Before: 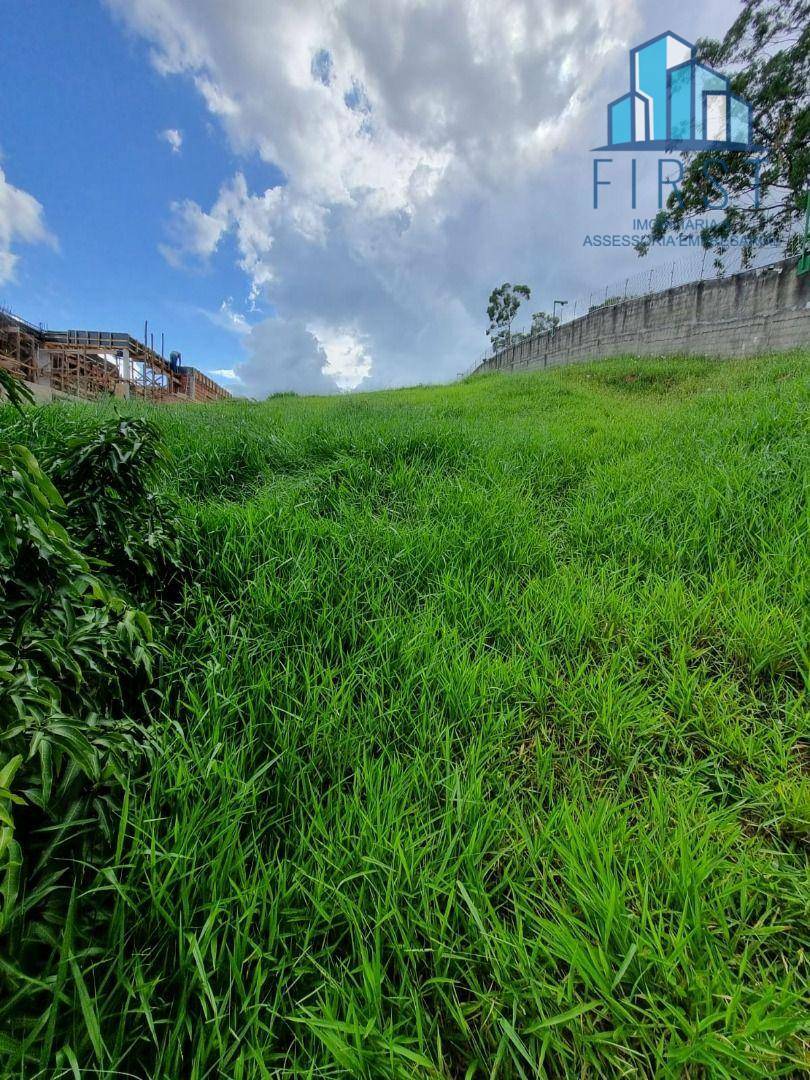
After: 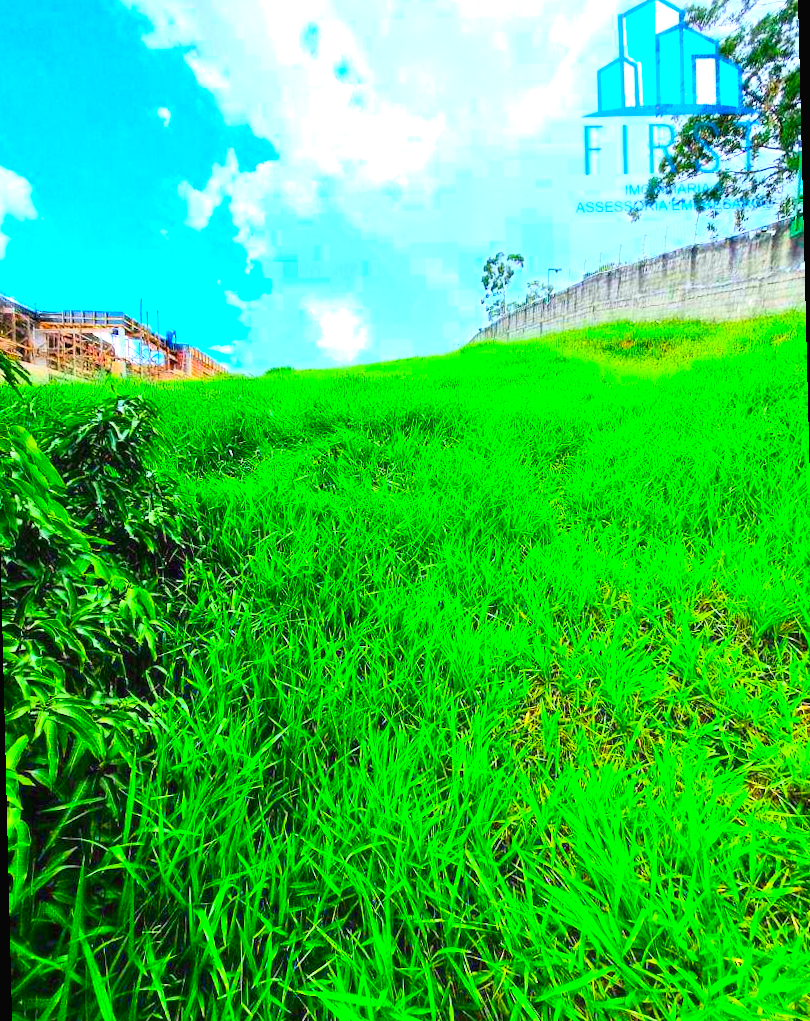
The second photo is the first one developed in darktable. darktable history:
rotate and perspective: rotation -1.42°, crop left 0.016, crop right 0.984, crop top 0.035, crop bottom 0.965
color balance rgb: perceptual saturation grading › global saturation 25%, global vibrance 20%
tone equalizer: on, module defaults
exposure: black level correction 0, exposure 1.388 EV, compensate exposure bias true, compensate highlight preservation false
contrast brightness saturation: contrast 0.2, brightness 0.2, saturation 0.8
